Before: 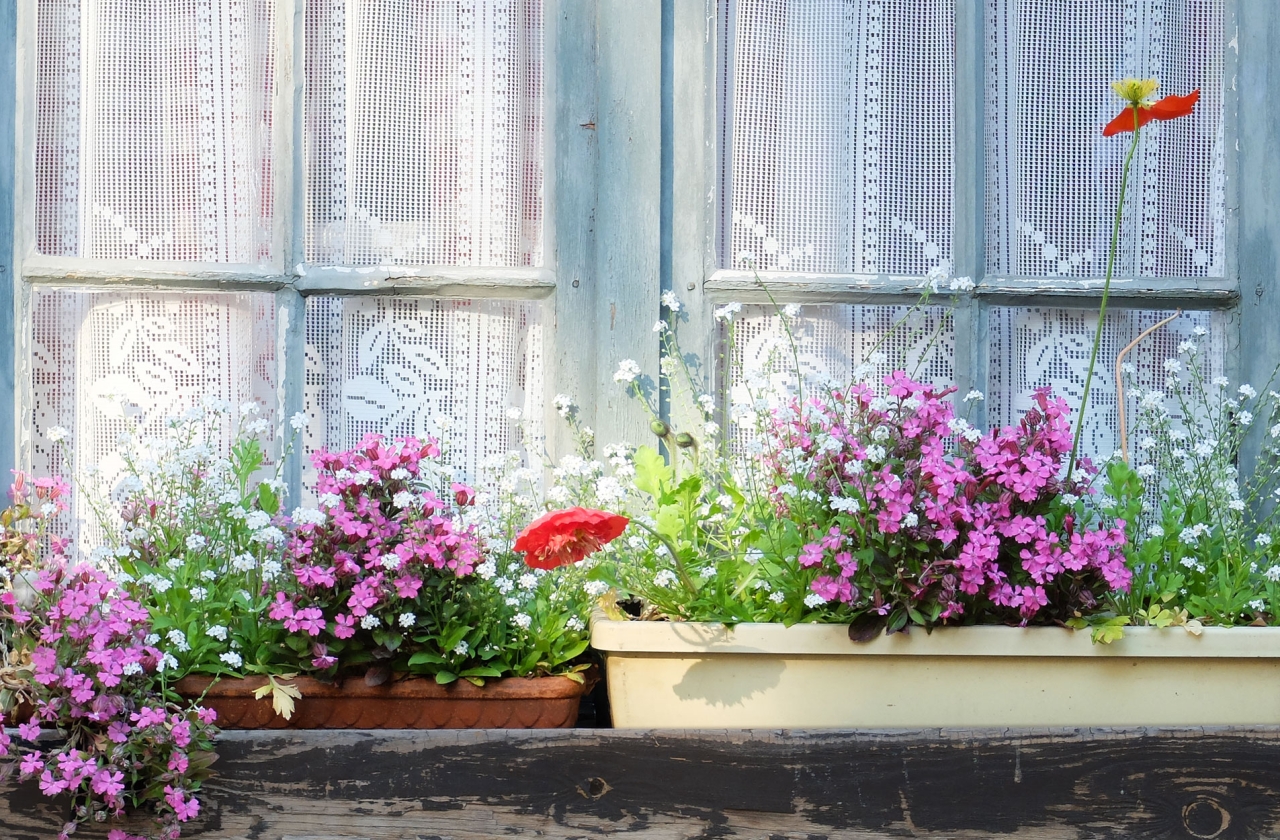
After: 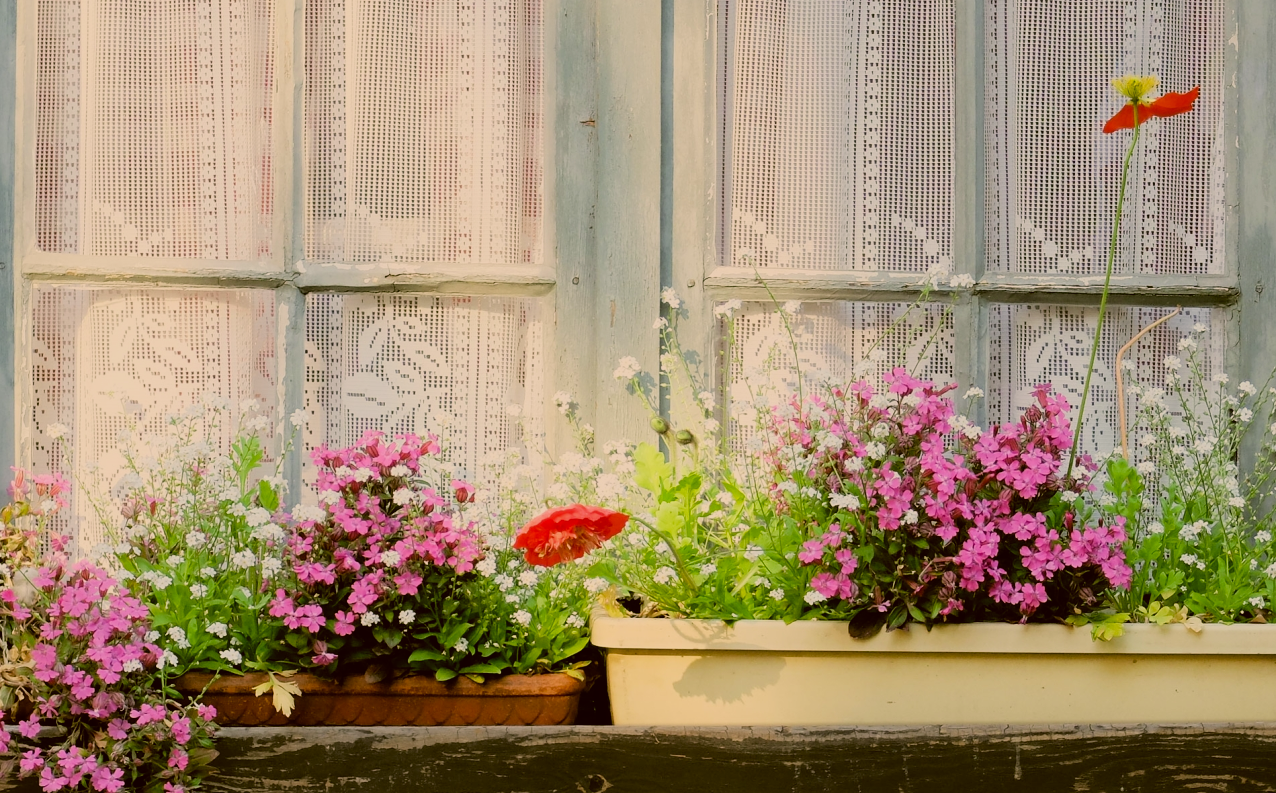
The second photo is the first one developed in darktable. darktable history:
crop: top 0.448%, right 0.264%, bottom 5.045%
filmic rgb: black relative exposure -7.65 EV, white relative exposure 4.56 EV, hardness 3.61, color science v6 (2022)
color correction: highlights a* 8.98, highlights b* 15.09, shadows a* -0.49, shadows b* 26.52
rotate and perspective: crop left 0, crop top 0
